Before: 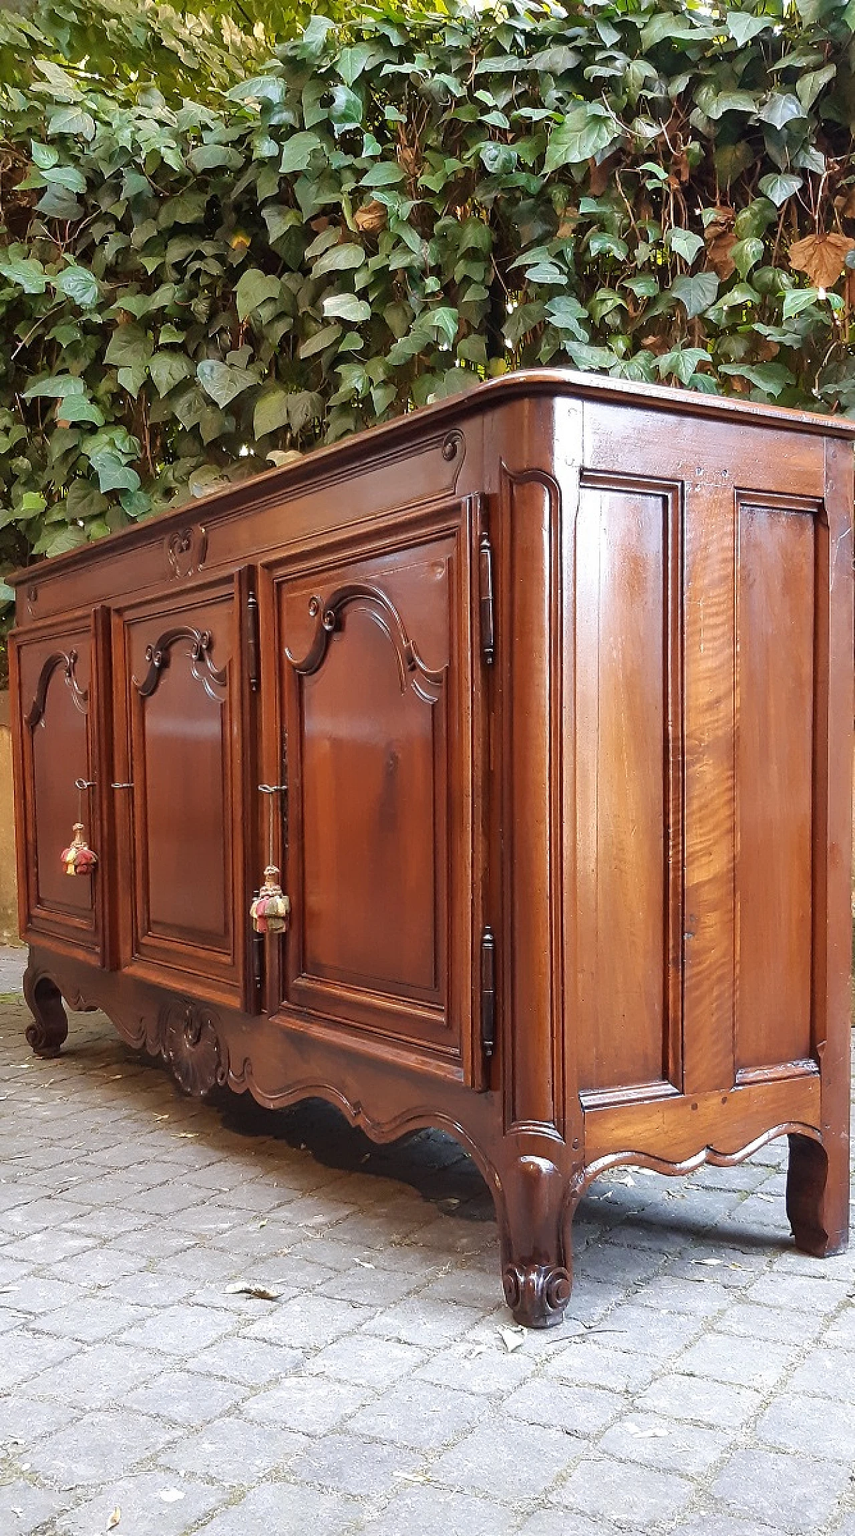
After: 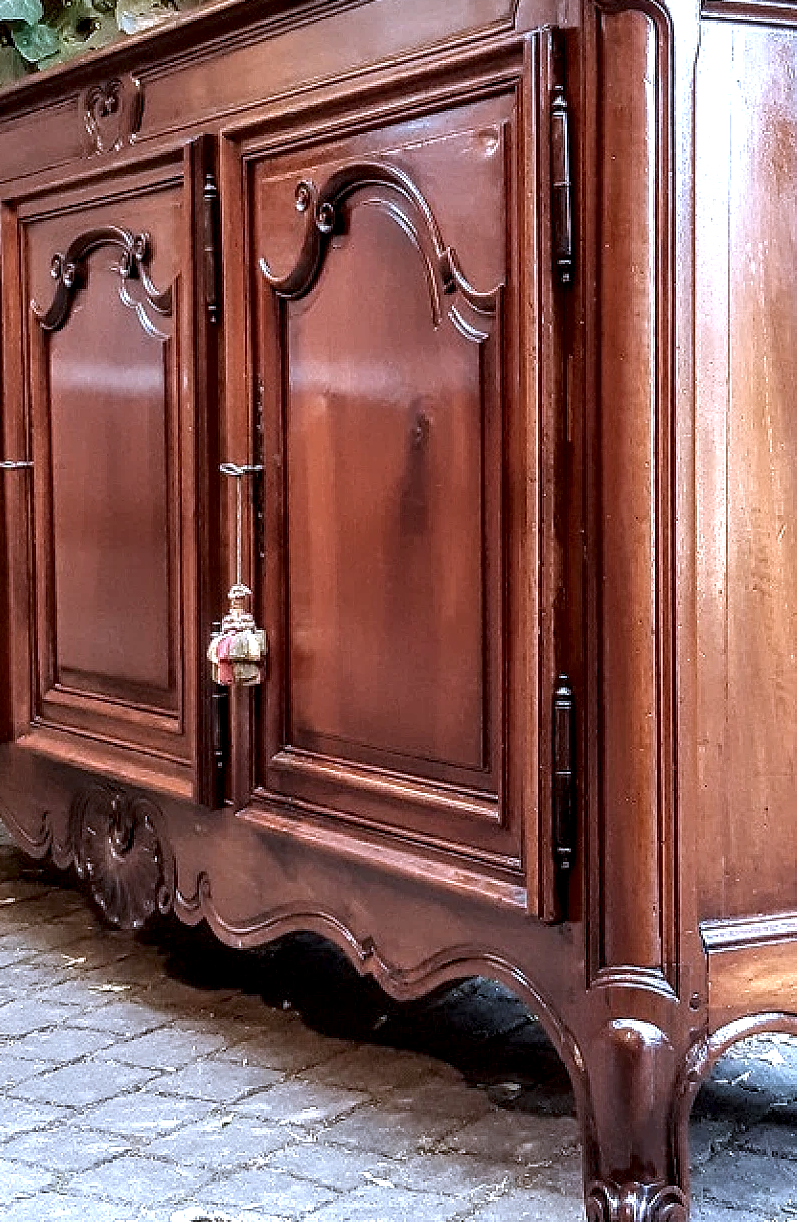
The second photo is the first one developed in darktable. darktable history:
crop: left 13.081%, top 30.928%, right 24.625%, bottom 15.901%
local contrast: detail 203%
color correction: highlights a* -1.96, highlights b* -18.17
